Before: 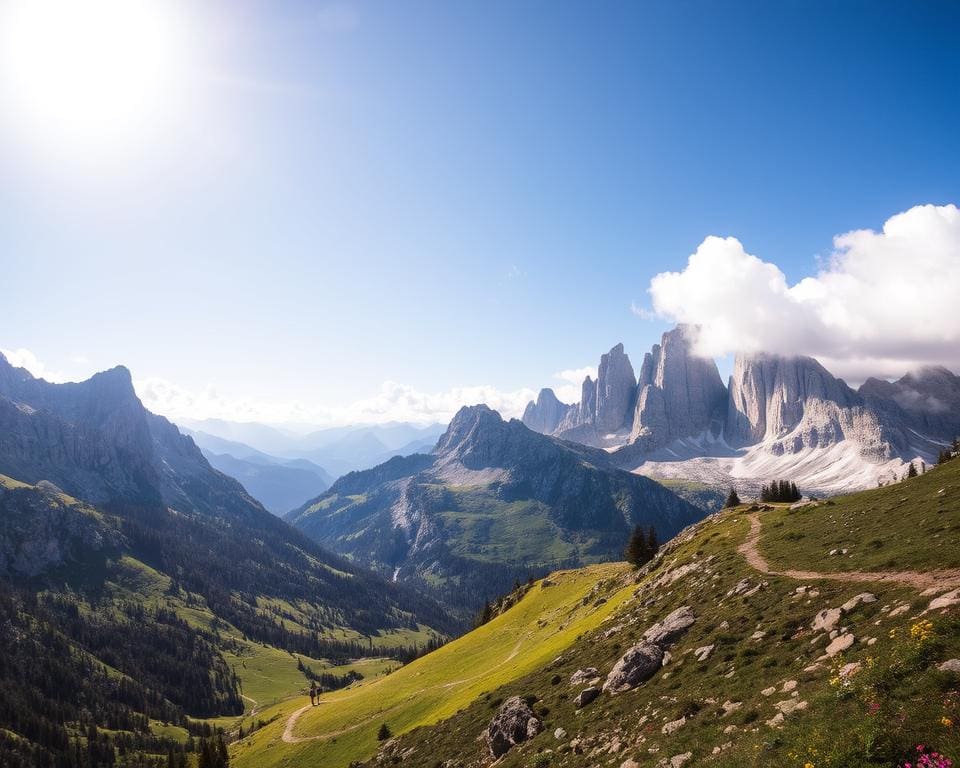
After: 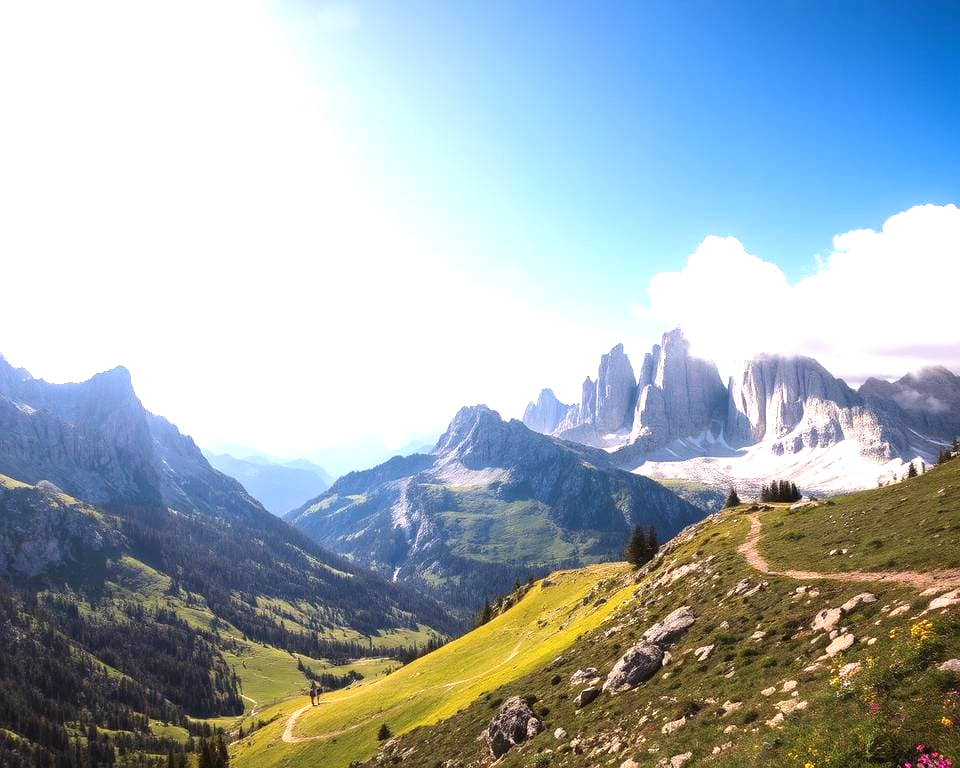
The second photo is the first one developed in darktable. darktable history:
exposure: exposure 0.944 EV, compensate exposure bias true, compensate highlight preservation false
